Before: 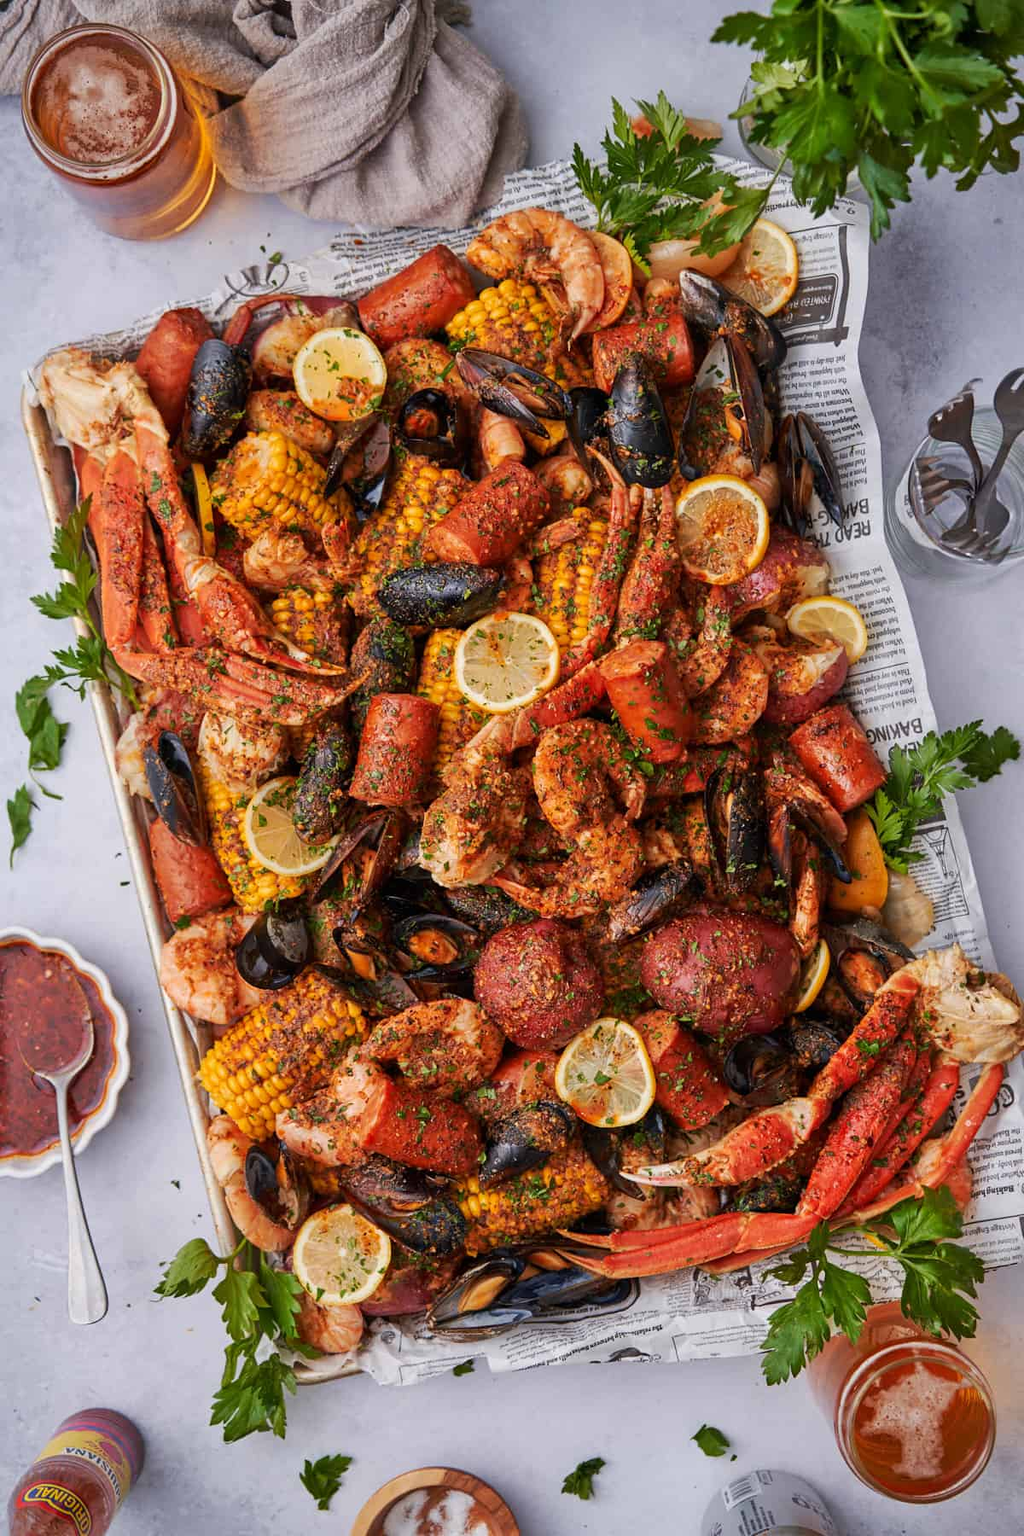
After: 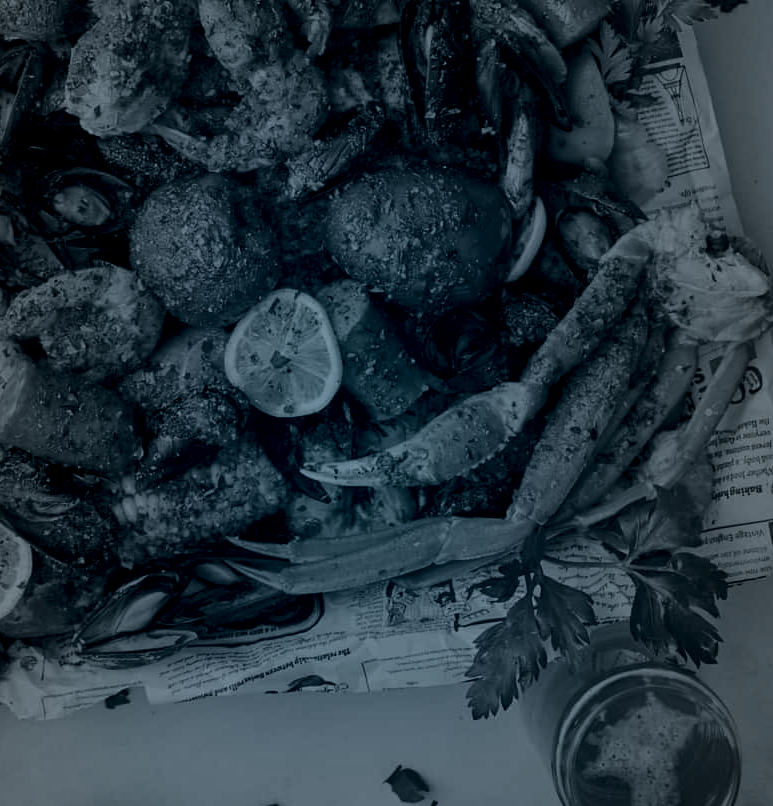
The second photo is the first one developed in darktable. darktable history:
vignetting: fall-off start 18.21%, fall-off radius 137.95%, brightness -0.207, center (-0.078, 0.066), width/height ratio 0.62, shape 0.59
colorize: hue 194.4°, saturation 29%, source mix 61.75%, lightness 3.98%, version 1
tone equalizer: -8 EV -0.417 EV, -7 EV -0.389 EV, -6 EV -0.333 EV, -5 EV -0.222 EV, -3 EV 0.222 EV, -2 EV 0.333 EV, -1 EV 0.389 EV, +0 EV 0.417 EV, edges refinement/feathering 500, mask exposure compensation -1.57 EV, preserve details no
crop and rotate: left 35.509%, top 50.238%, bottom 4.934%
